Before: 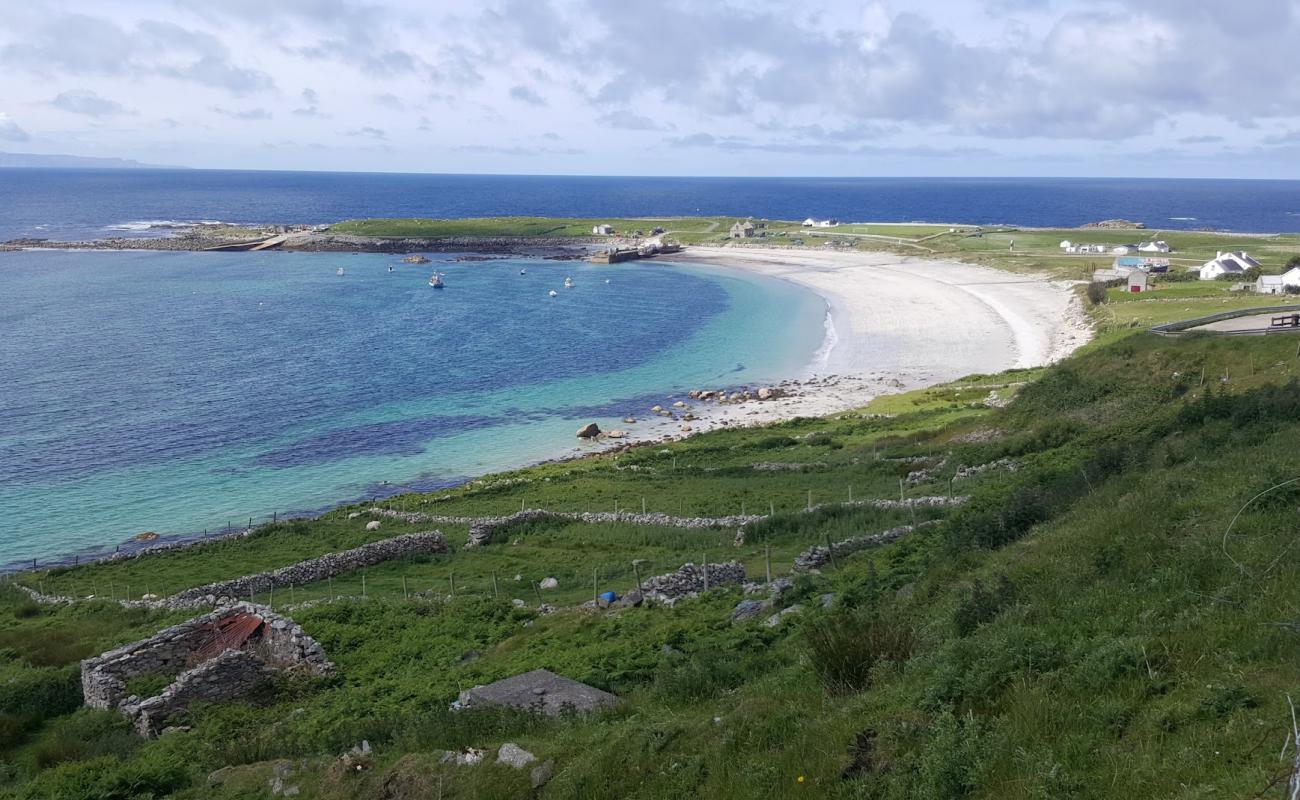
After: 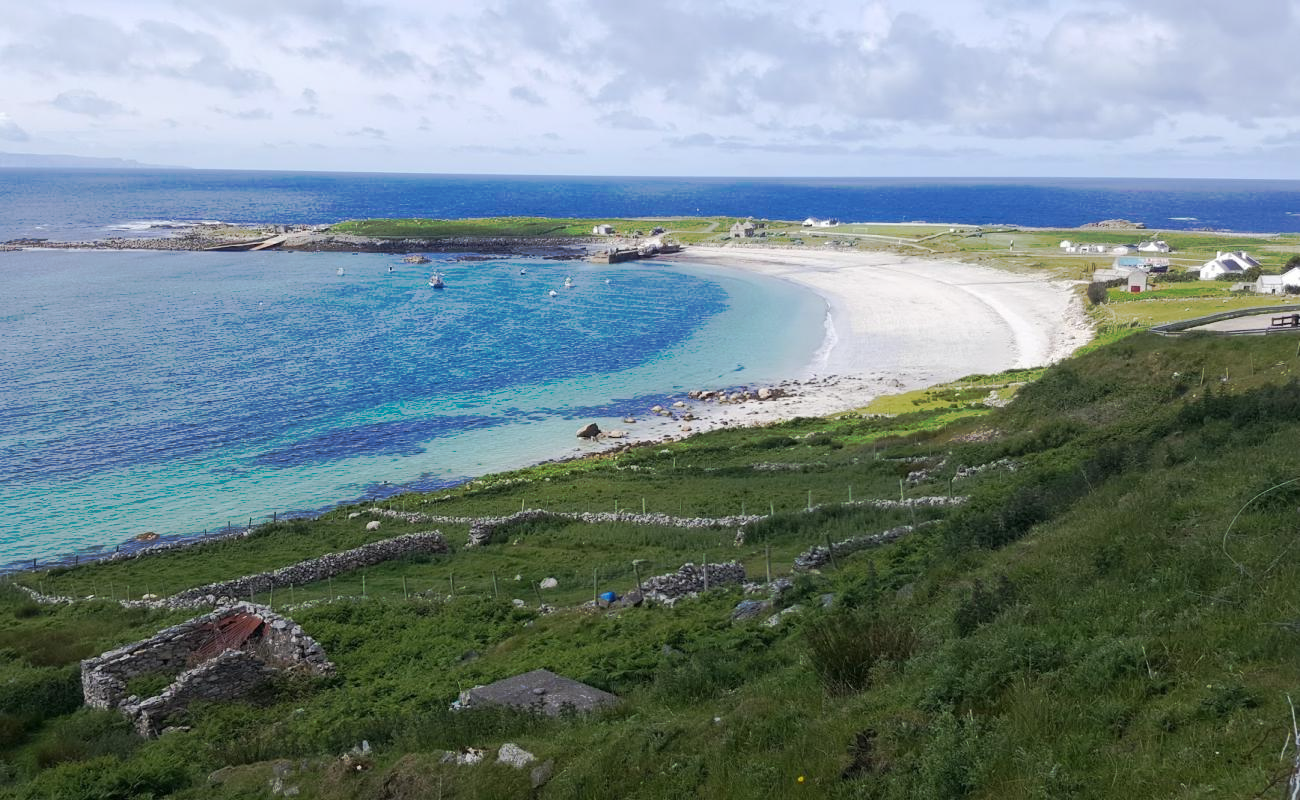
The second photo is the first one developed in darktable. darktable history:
white balance: red 1, blue 1
tone curve: curves: ch0 [(0, 0) (0.003, 0.003) (0.011, 0.011) (0.025, 0.024) (0.044, 0.044) (0.069, 0.068) (0.1, 0.098) (0.136, 0.133) (0.177, 0.174) (0.224, 0.22) (0.277, 0.272) (0.335, 0.329) (0.399, 0.392) (0.468, 0.46) (0.543, 0.607) (0.623, 0.676) (0.709, 0.75) (0.801, 0.828) (0.898, 0.912) (1, 1)], preserve colors none
